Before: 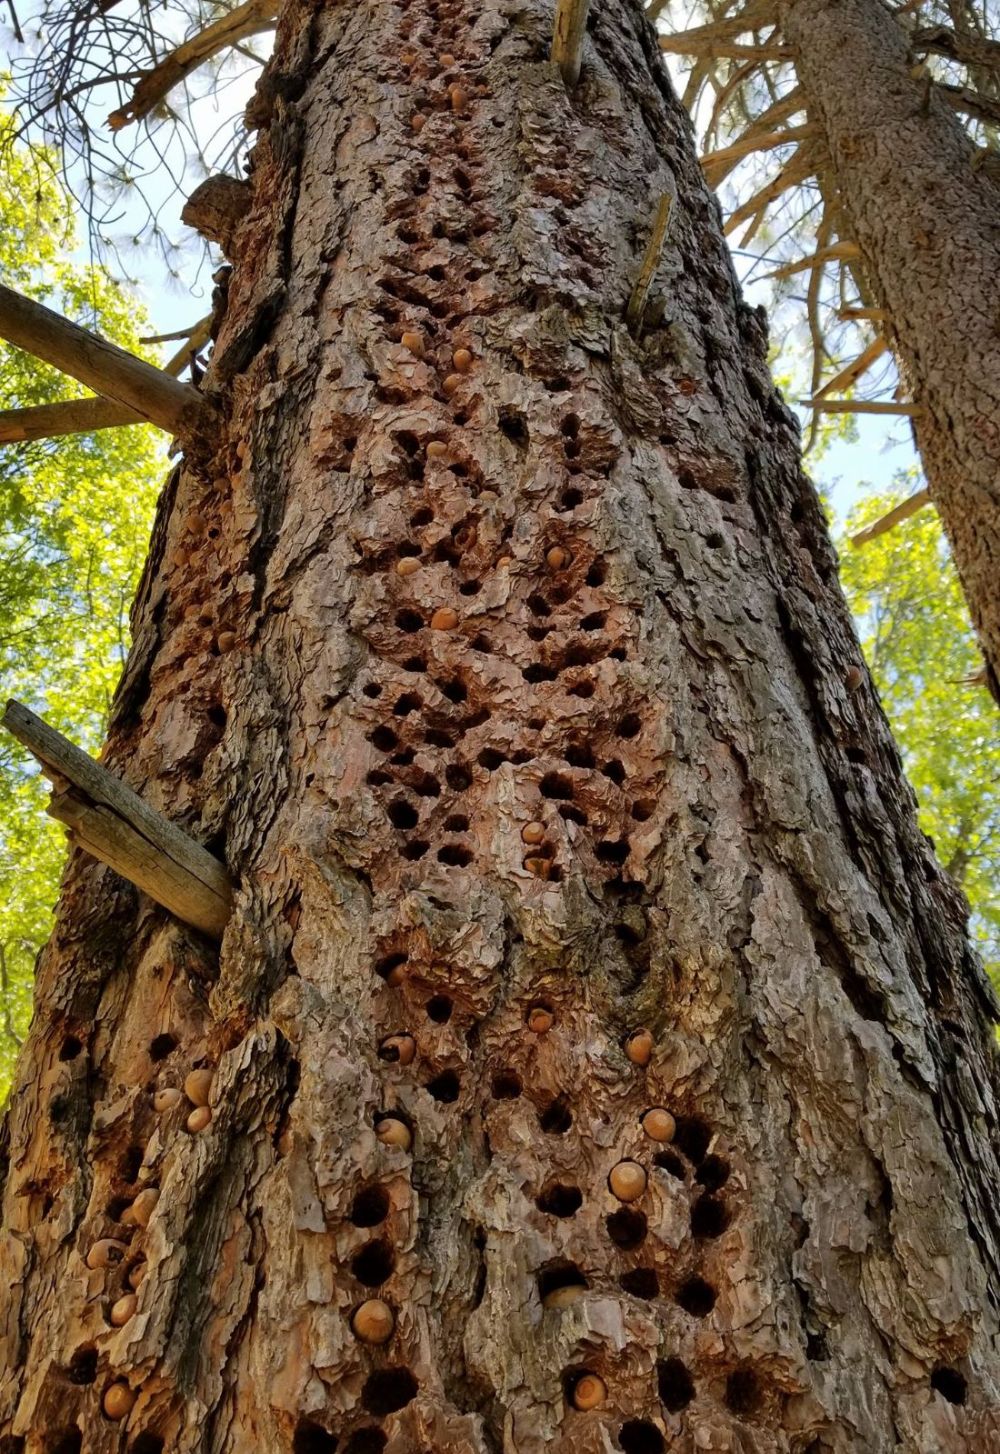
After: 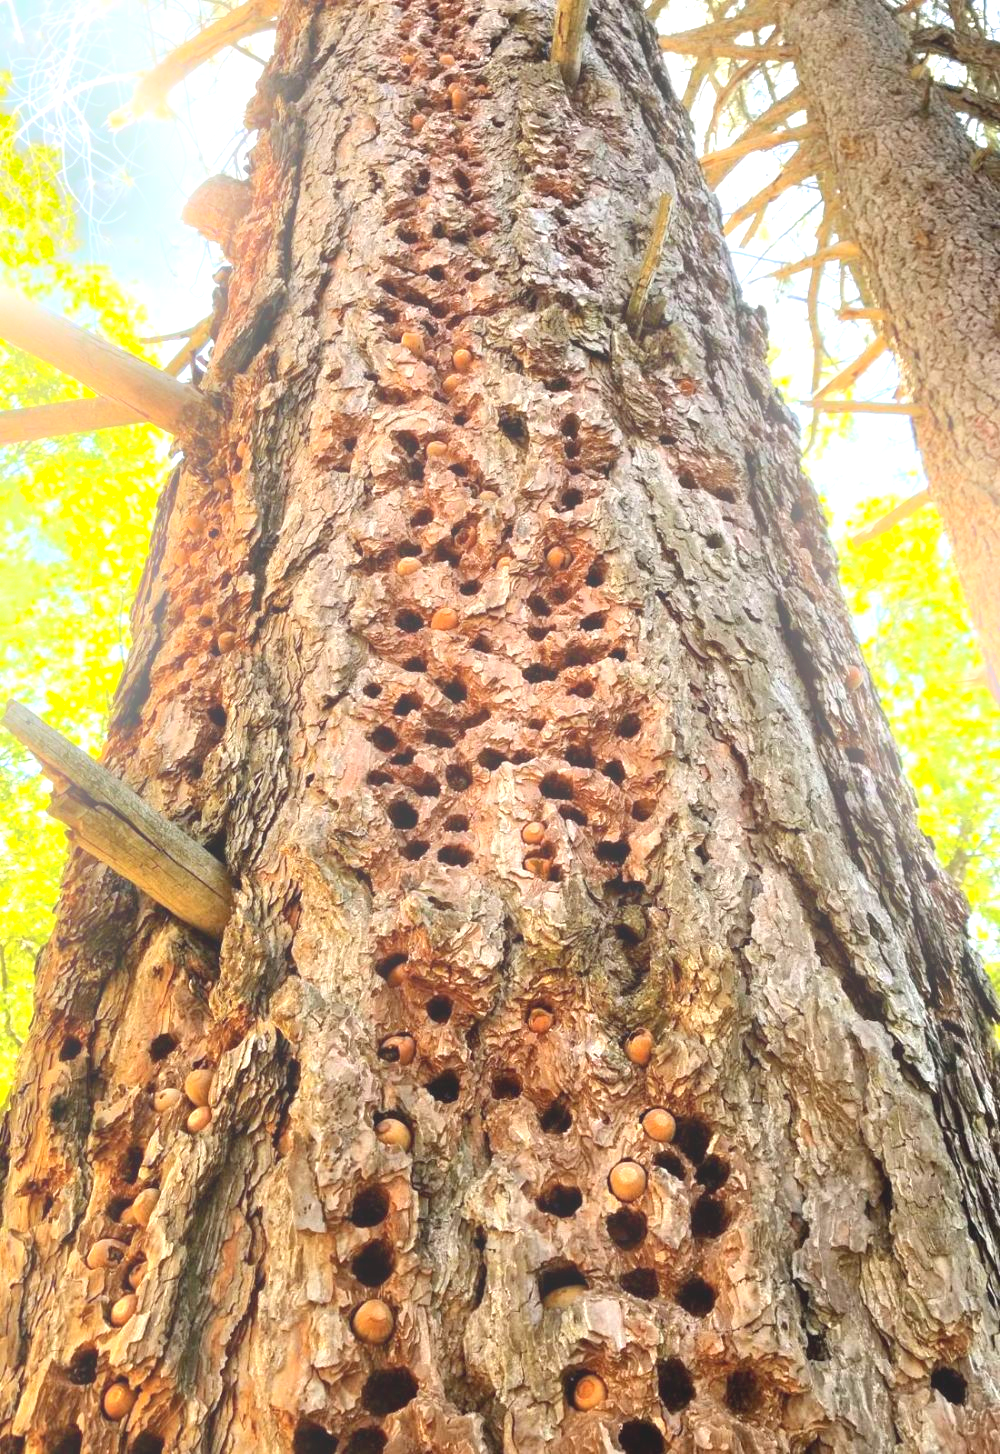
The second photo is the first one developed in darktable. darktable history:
bloom: on, module defaults
exposure: black level correction 0, exposure 1.45 EV, compensate exposure bias true, compensate highlight preservation false
